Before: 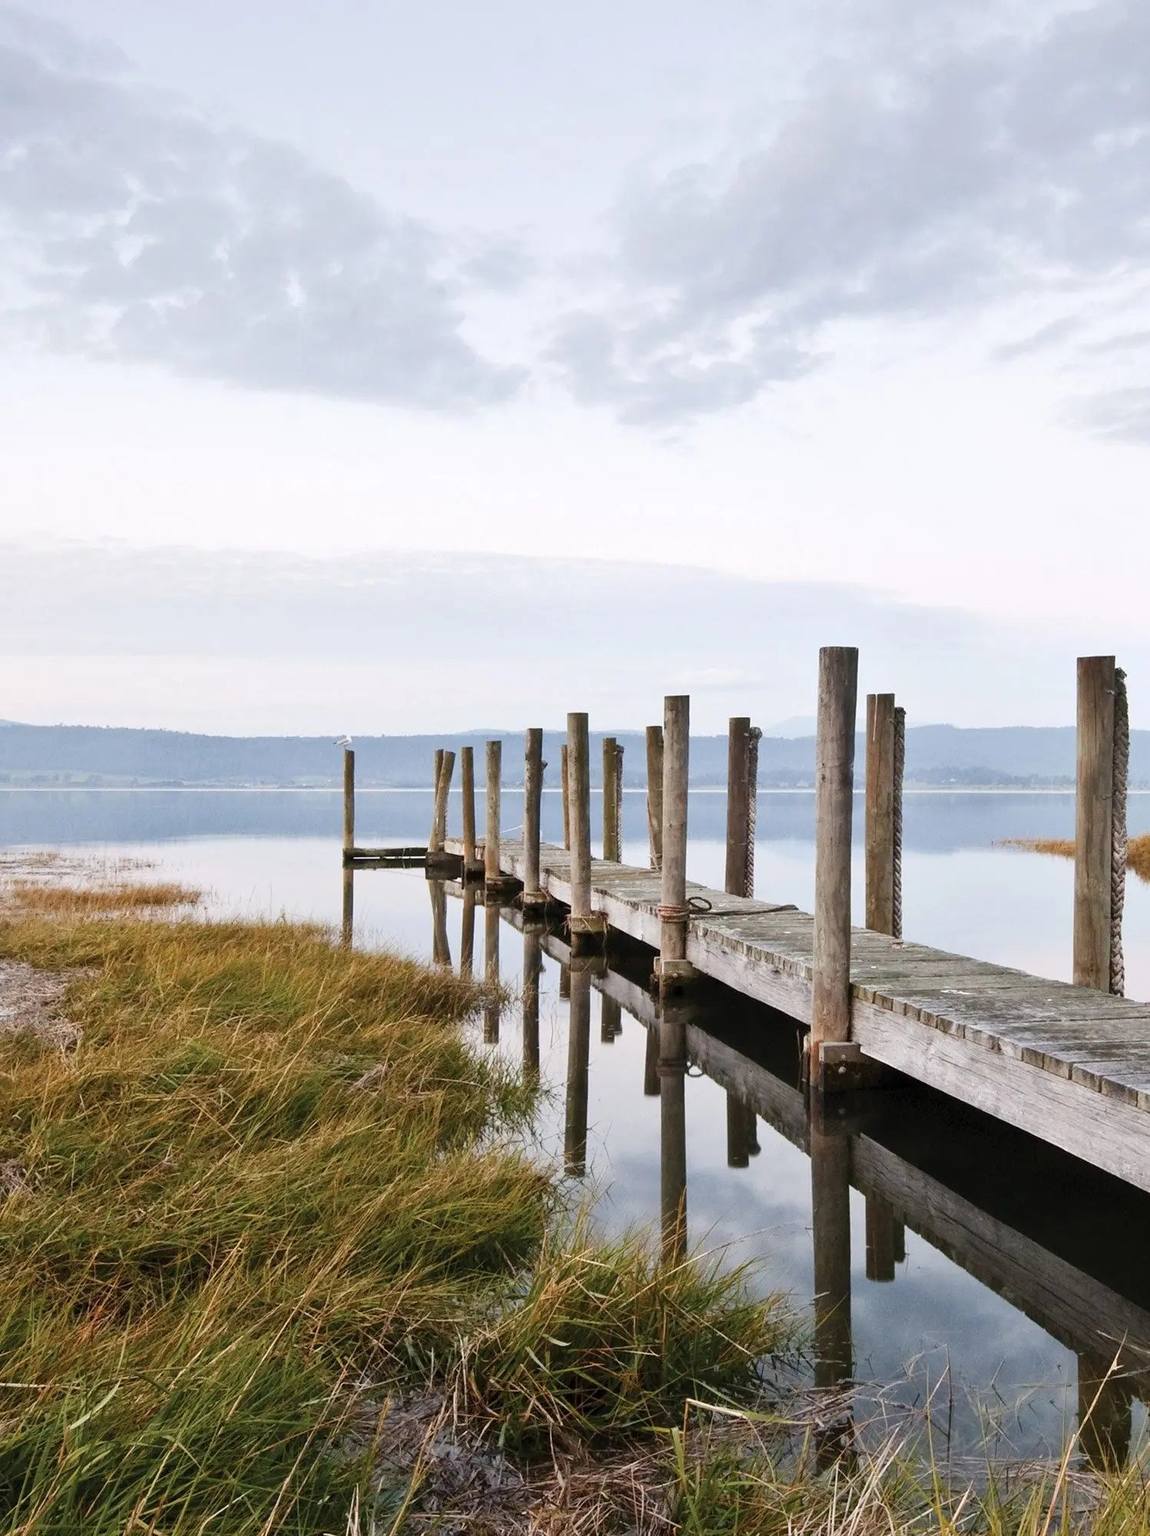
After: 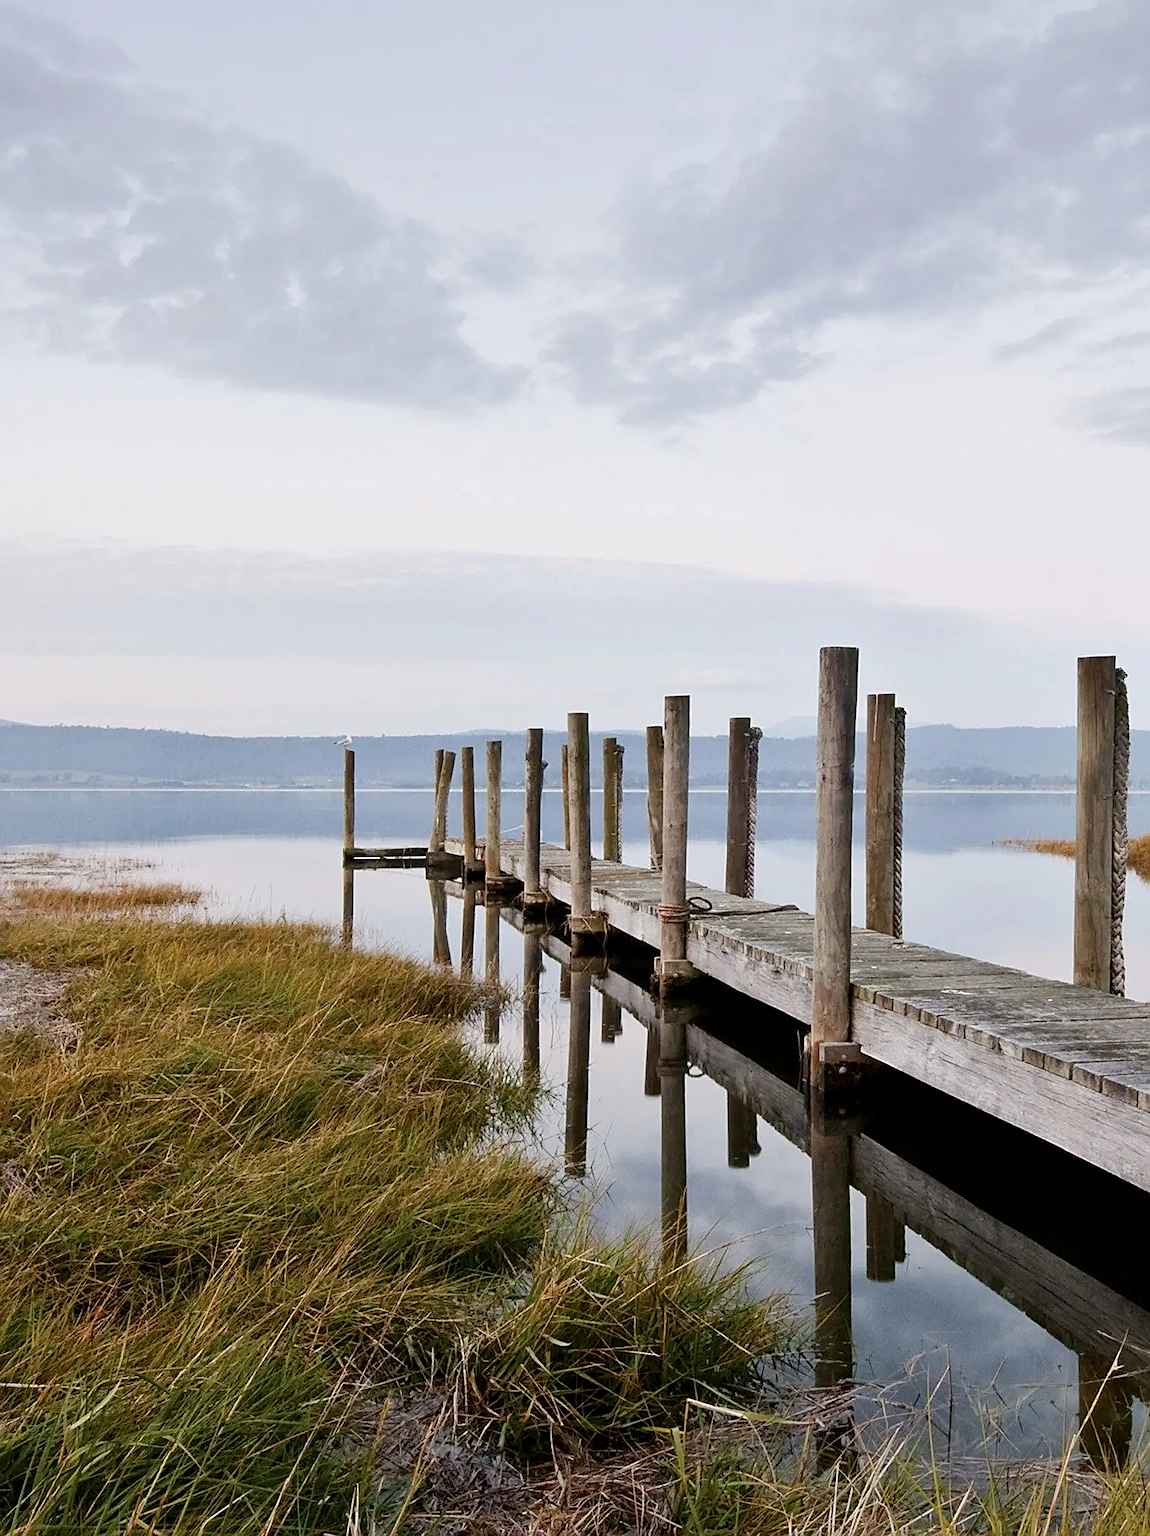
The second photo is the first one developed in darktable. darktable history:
exposure: black level correction 0.006, exposure -0.226 EV, compensate highlight preservation false
tone equalizer: on, module defaults
sharpen: on, module defaults
